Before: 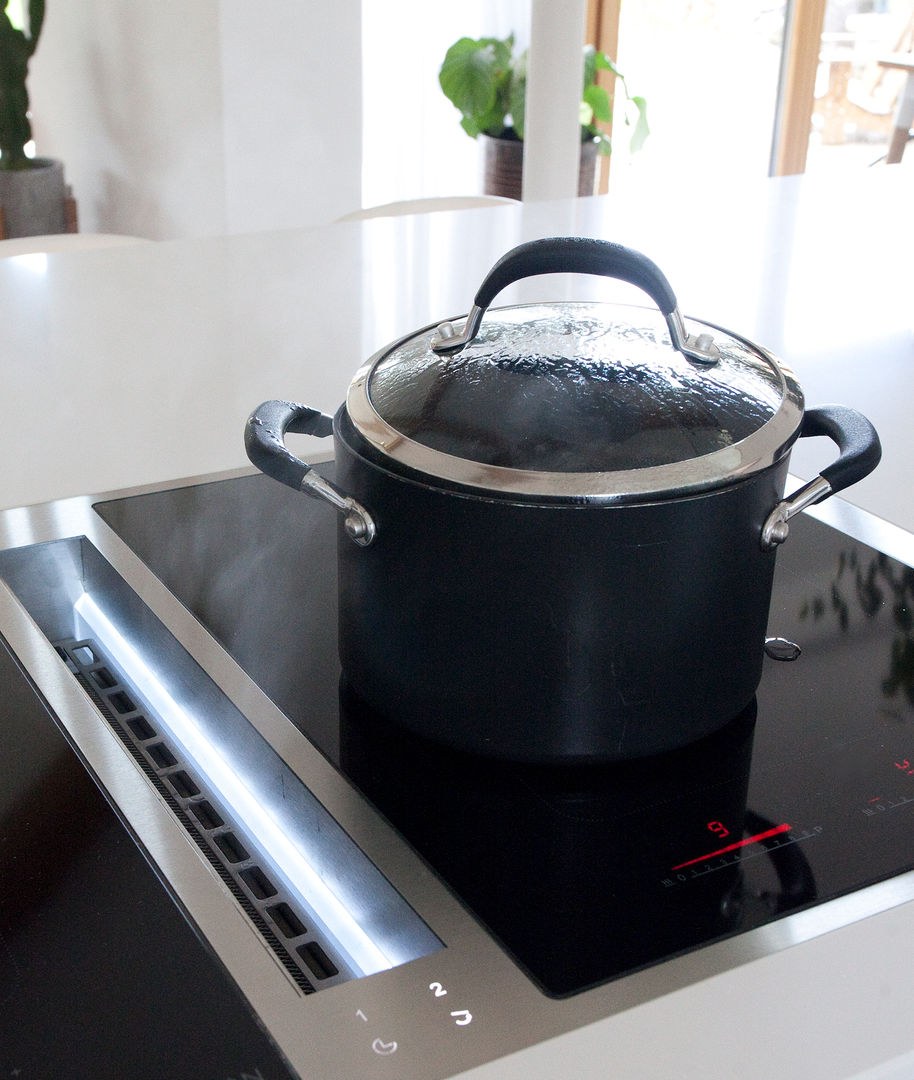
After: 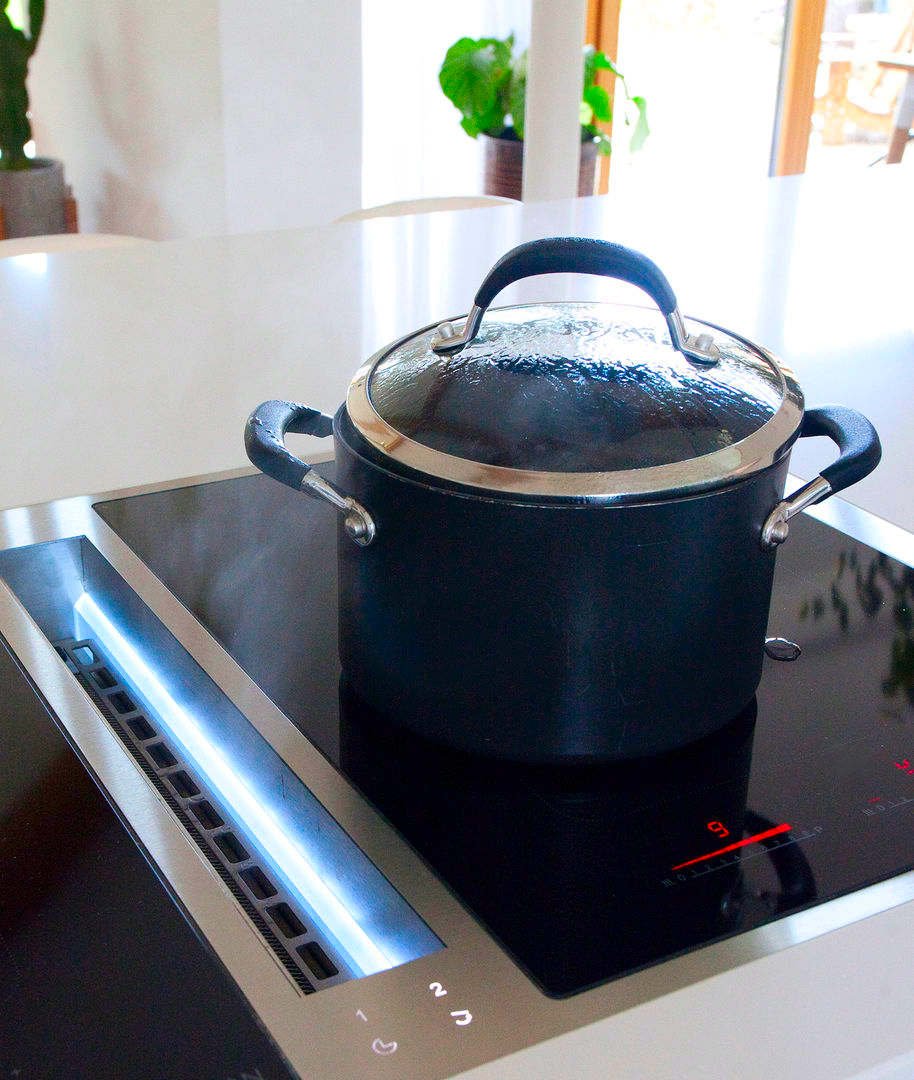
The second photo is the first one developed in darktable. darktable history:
color correction: highlights b* -0.016, saturation 2.16
